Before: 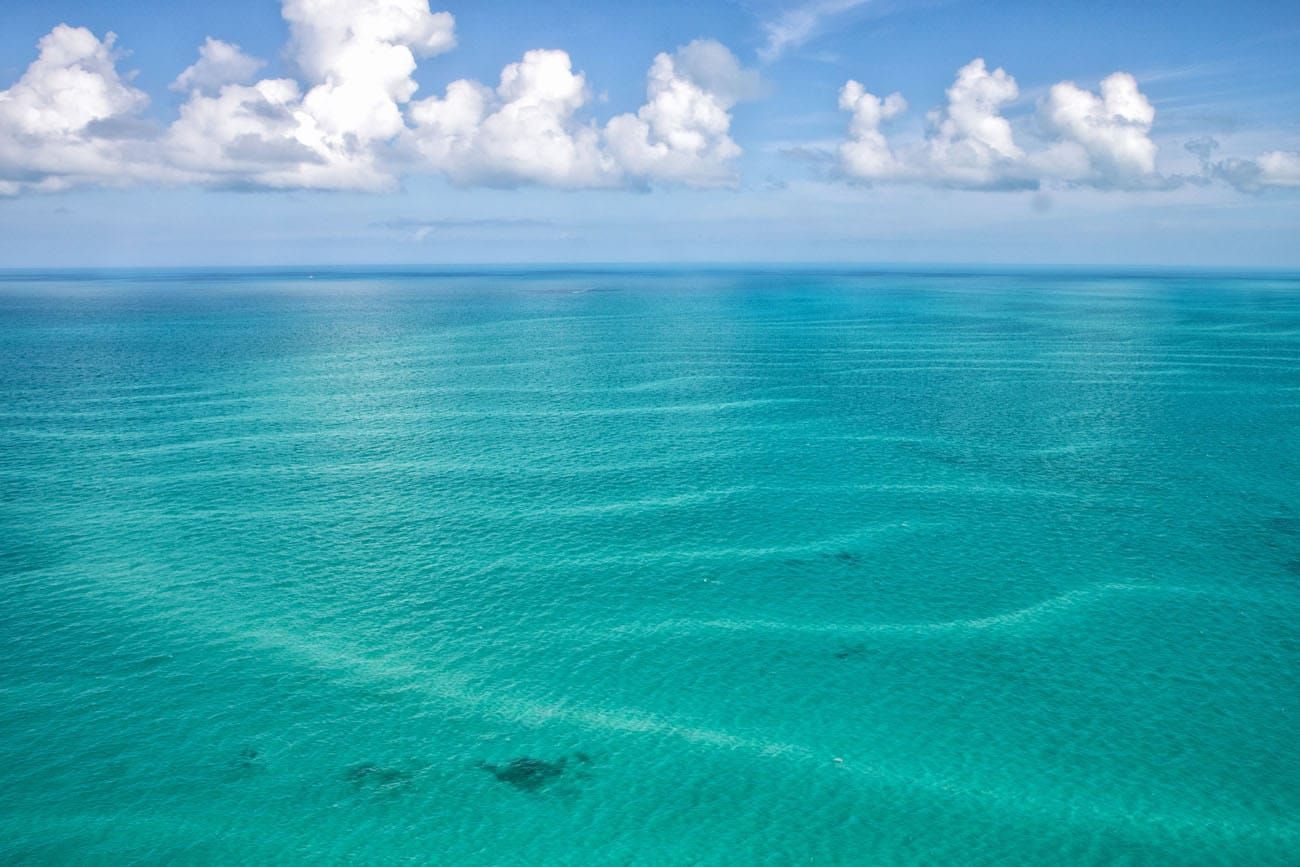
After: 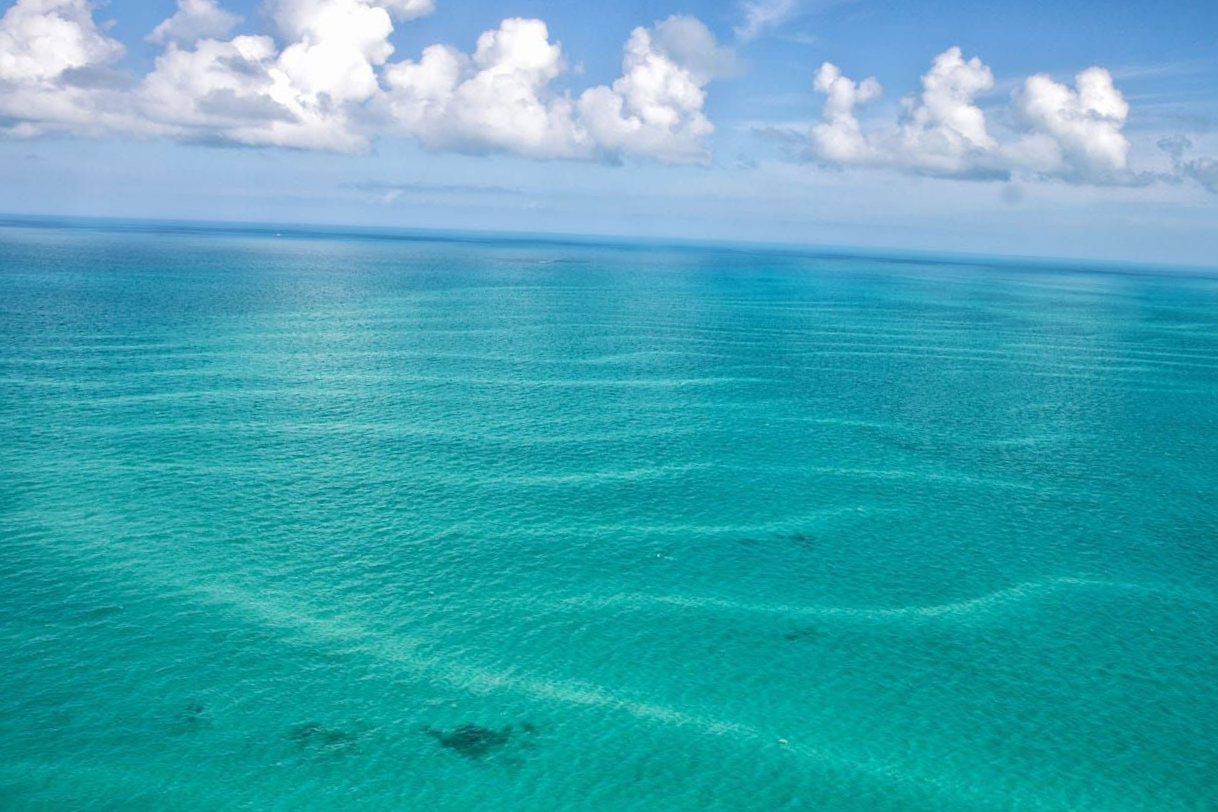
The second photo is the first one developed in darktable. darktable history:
crop and rotate: angle -2.6°
